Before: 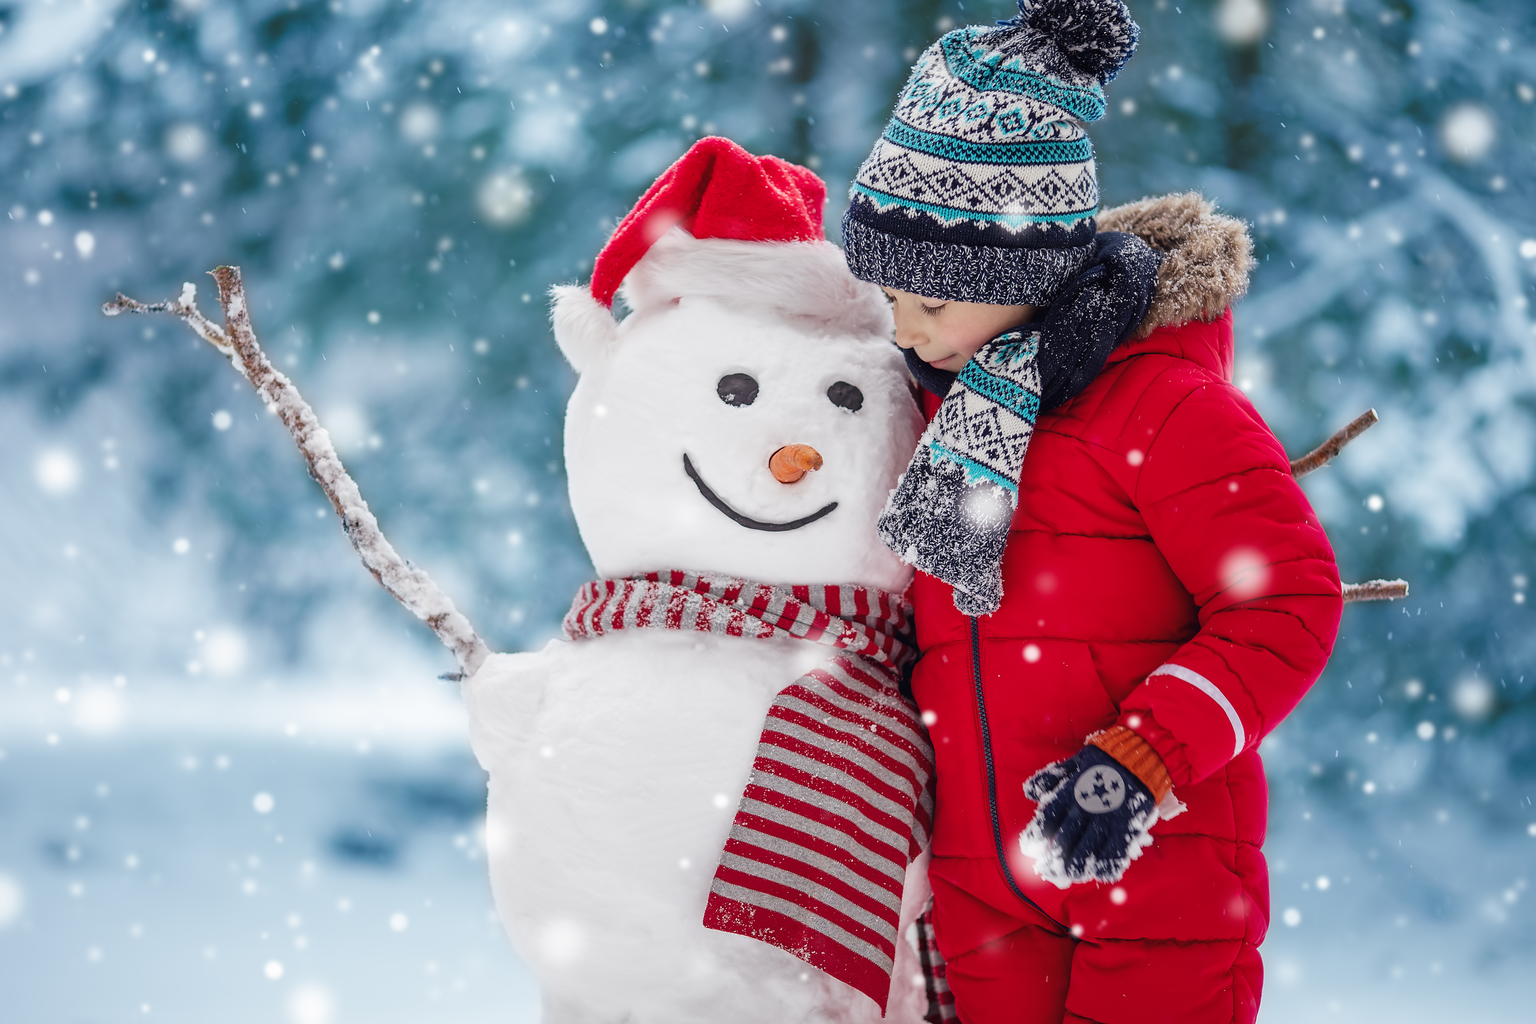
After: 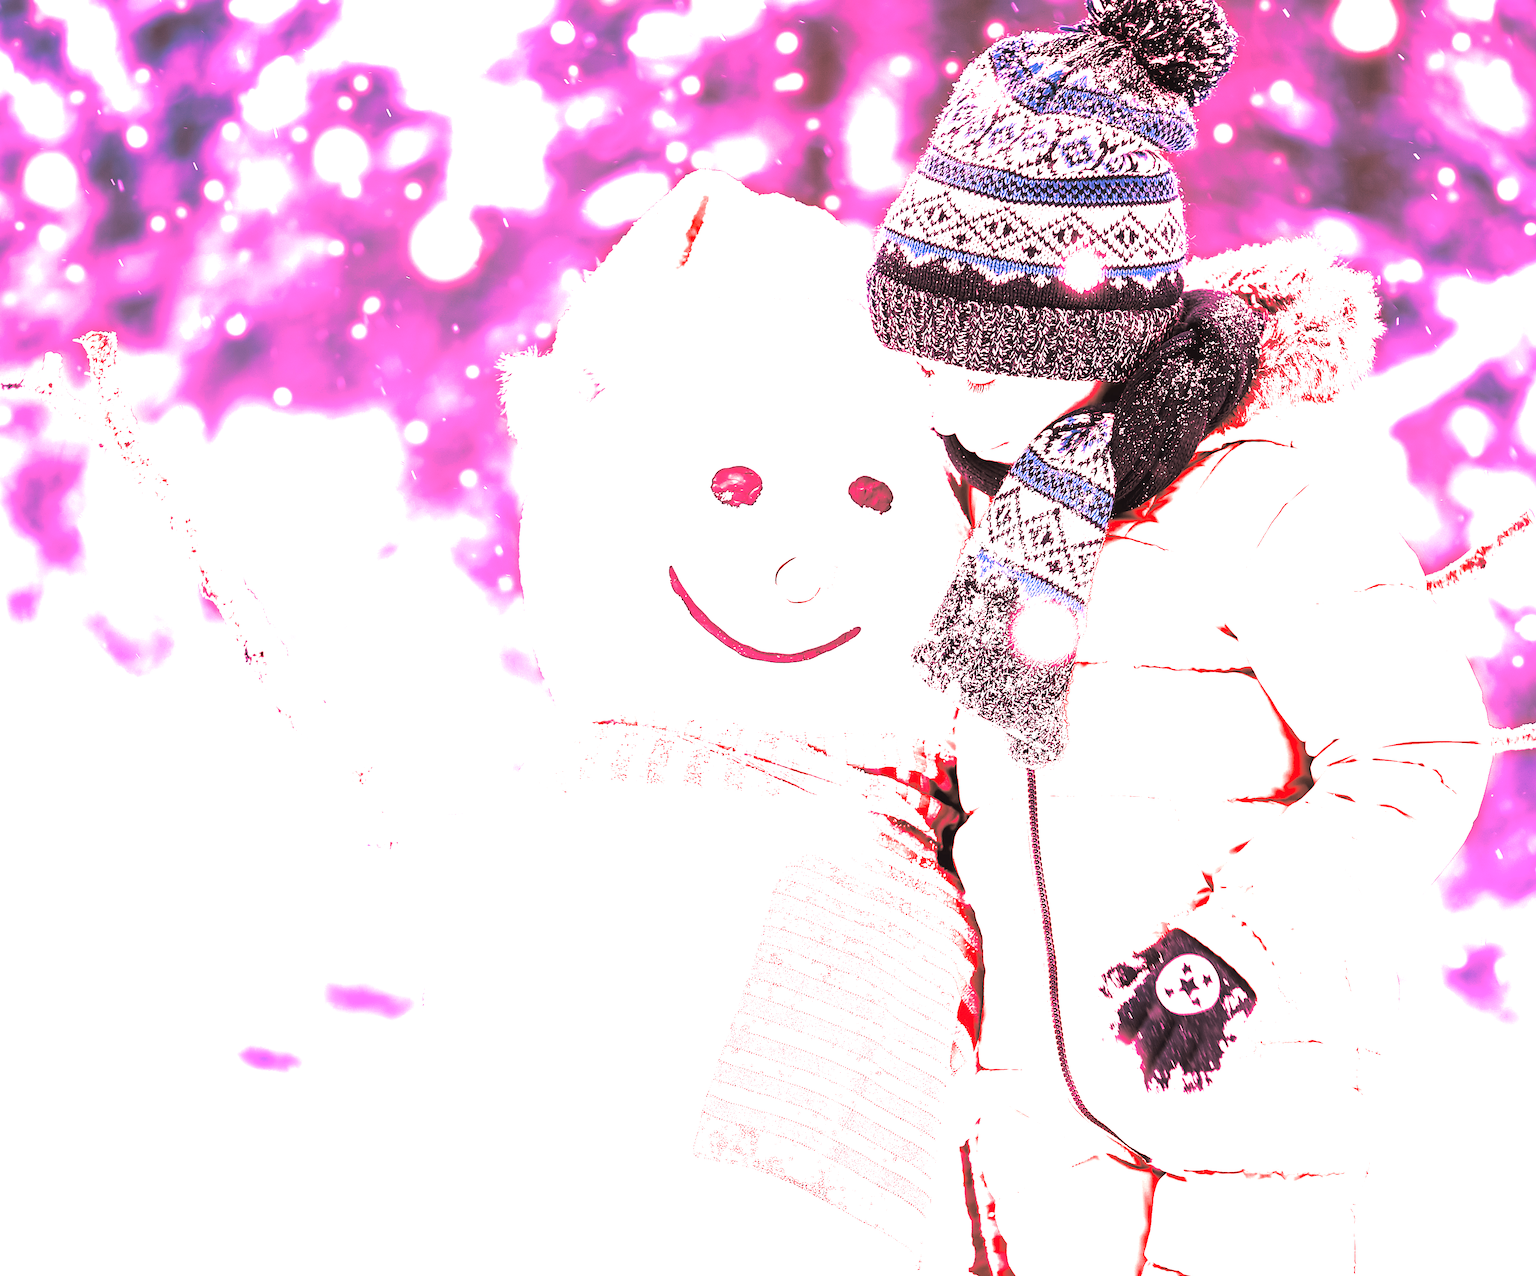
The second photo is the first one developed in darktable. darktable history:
white balance: red 4.26, blue 1.802
split-toning: shadows › hue 46.8°, shadows › saturation 0.17, highlights › hue 316.8°, highlights › saturation 0.27, balance -51.82
sharpen: on, module defaults
crop and rotate: left 9.597%, right 10.195%
graduated density: on, module defaults
